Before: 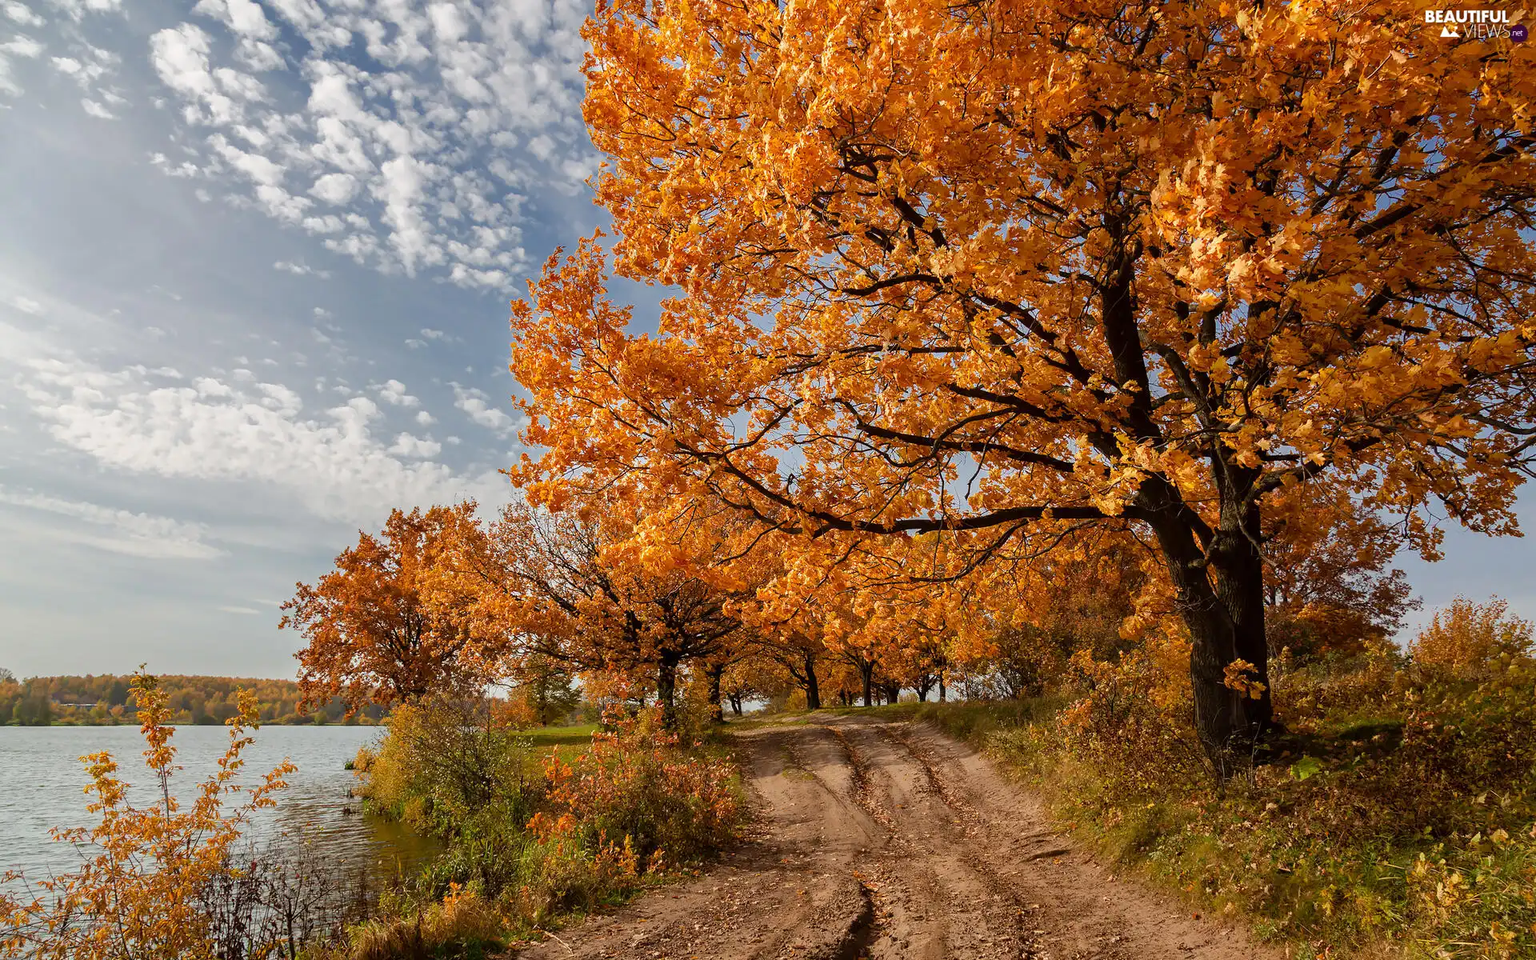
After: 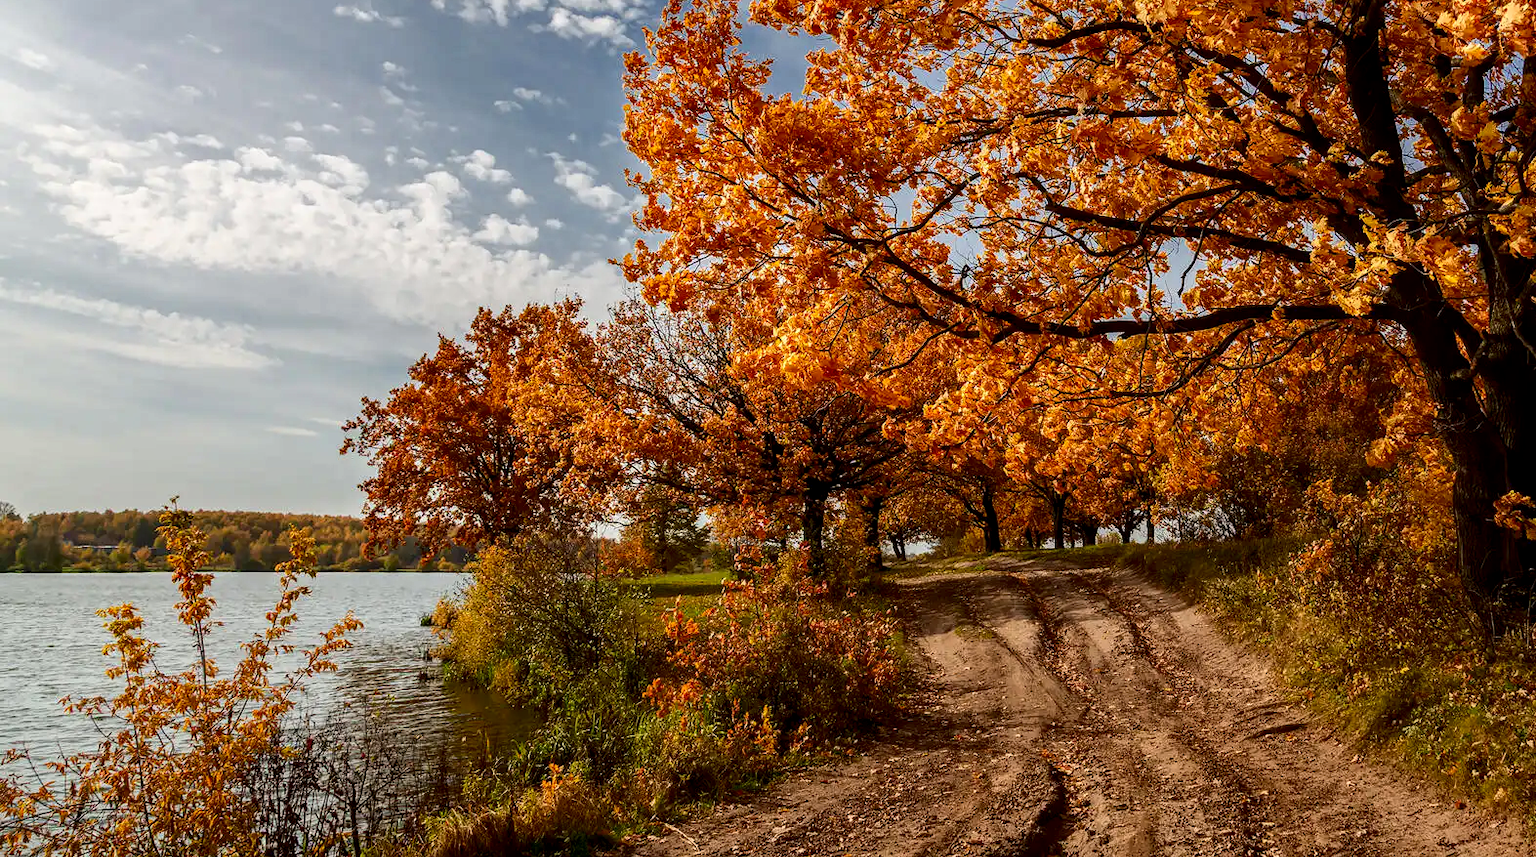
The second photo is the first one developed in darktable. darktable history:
local contrast: on, module defaults
crop: top 26.799%, right 18.053%
contrast brightness saturation: contrast 0.196, brightness -0.107, saturation 0.103
